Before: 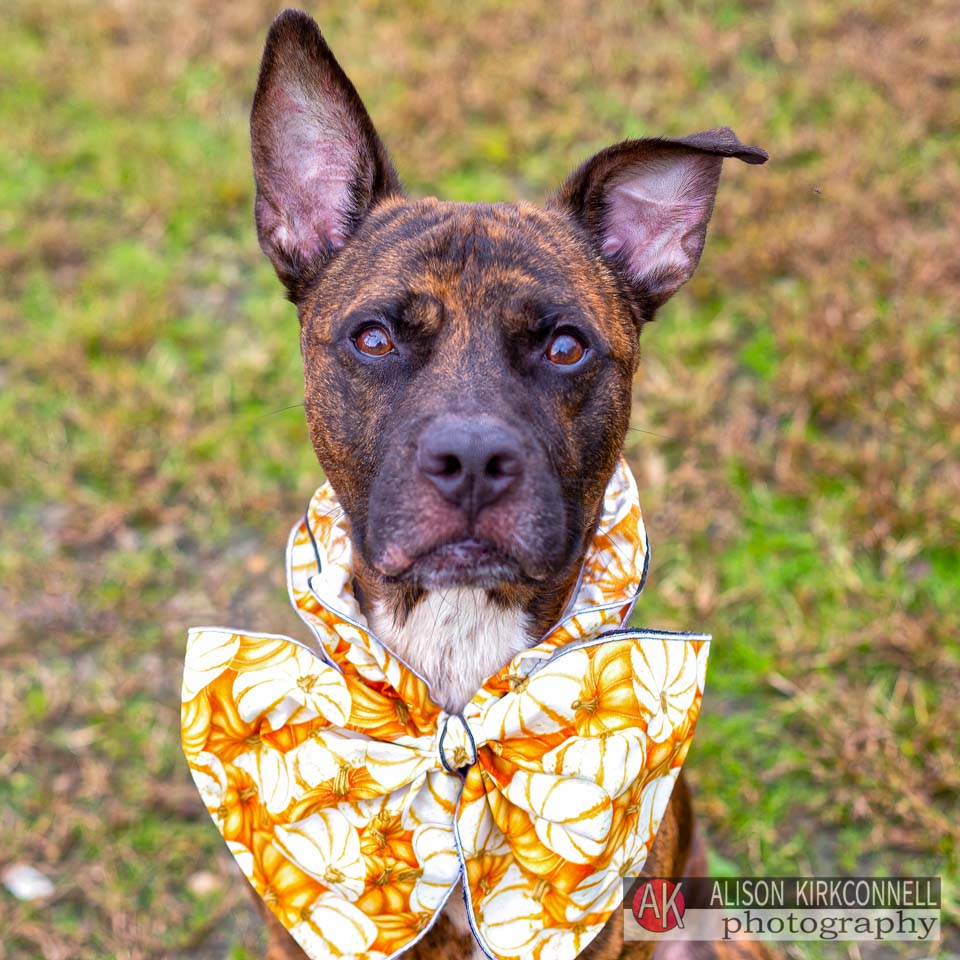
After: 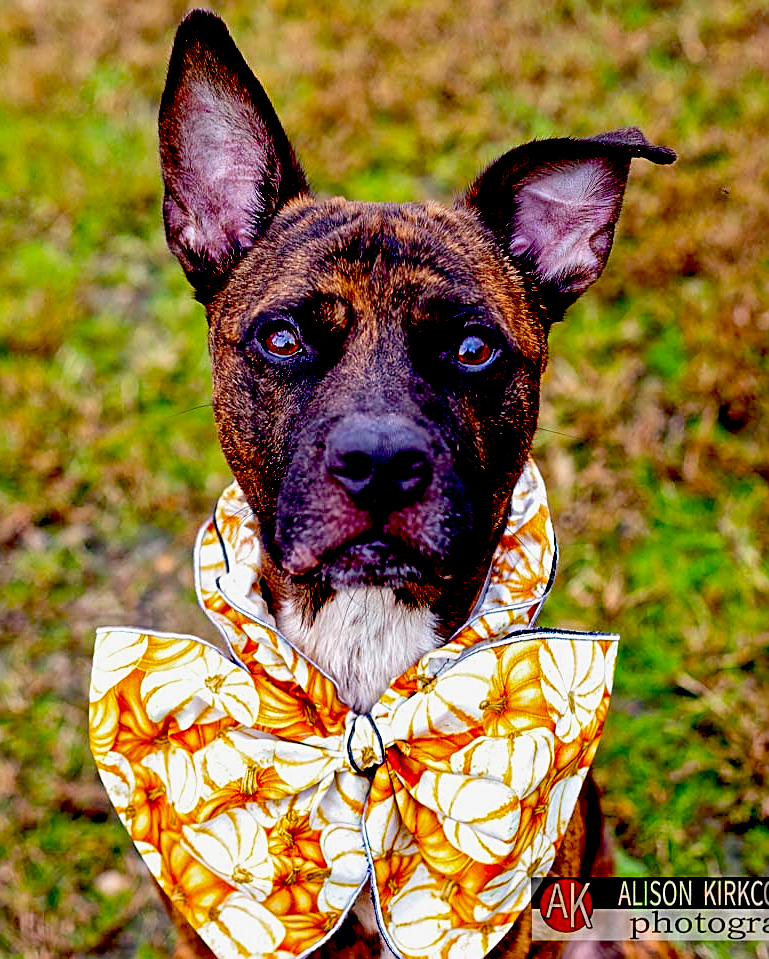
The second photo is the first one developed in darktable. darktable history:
crop and rotate: left 9.597%, right 10.195%
exposure: black level correction 0.1, exposure -0.092 EV, compensate highlight preservation false
sharpen: on, module defaults
